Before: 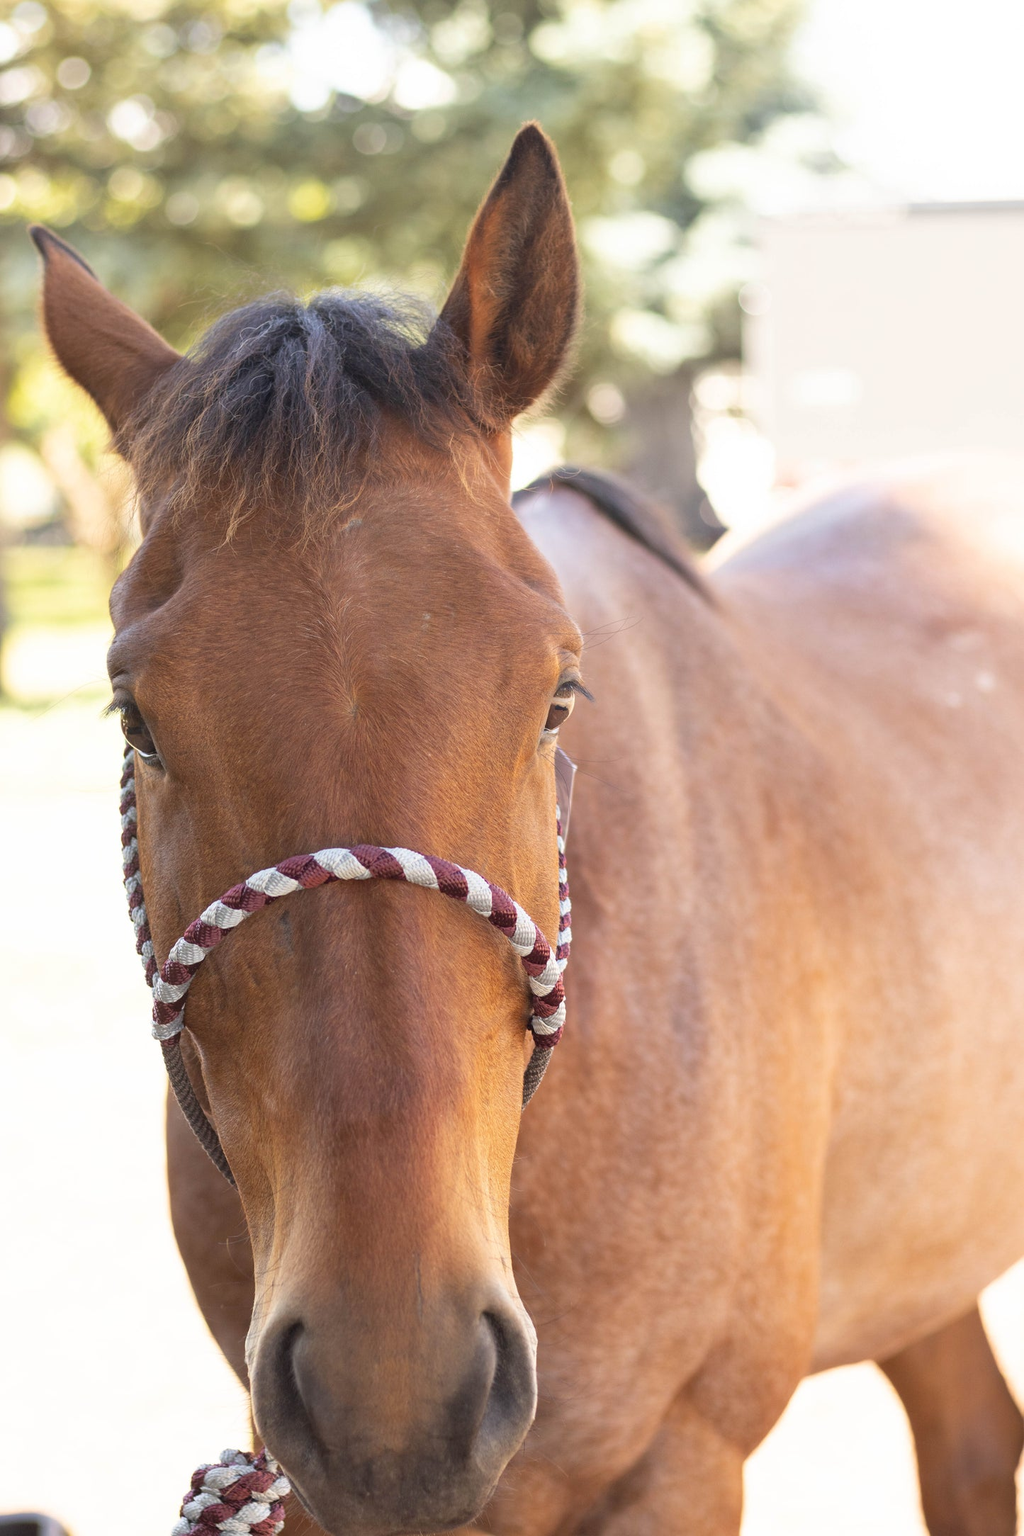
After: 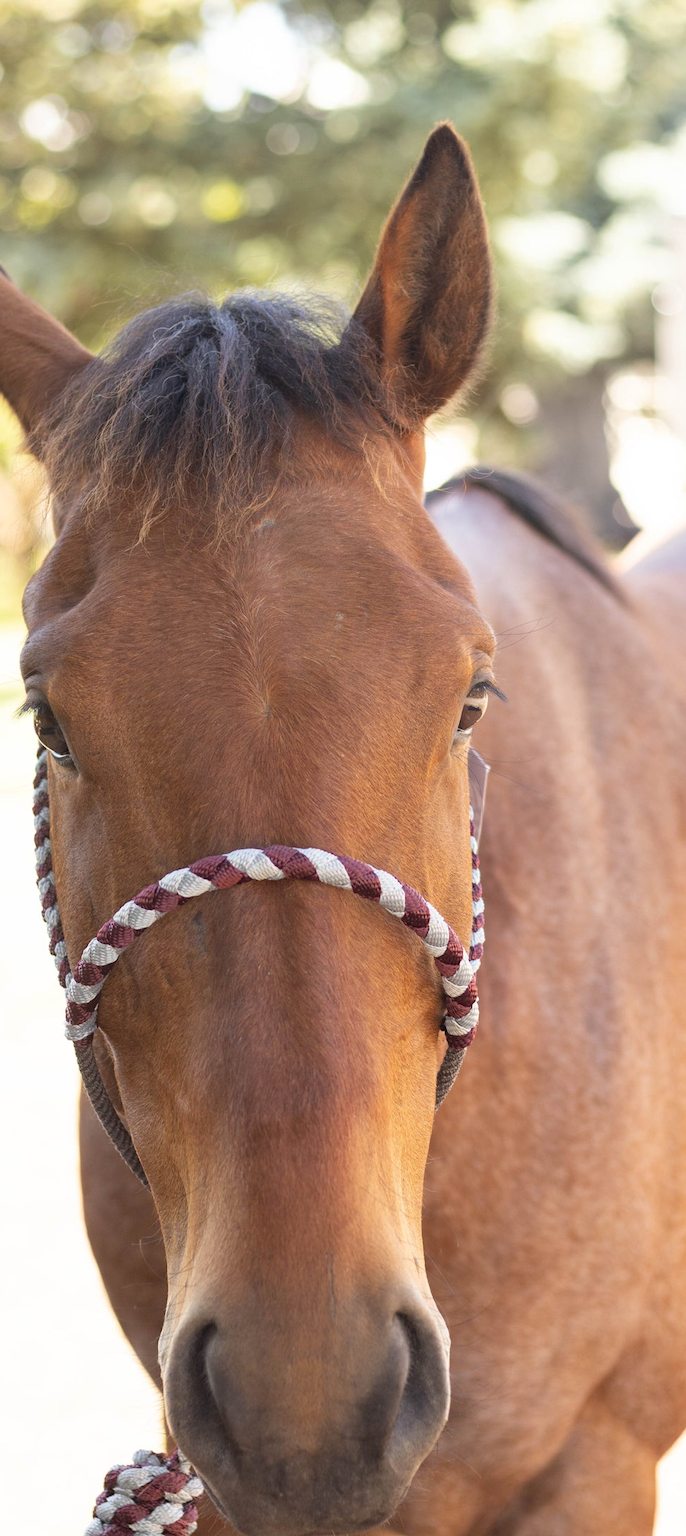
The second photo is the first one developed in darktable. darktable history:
crop and rotate: left 8.526%, right 24.482%
